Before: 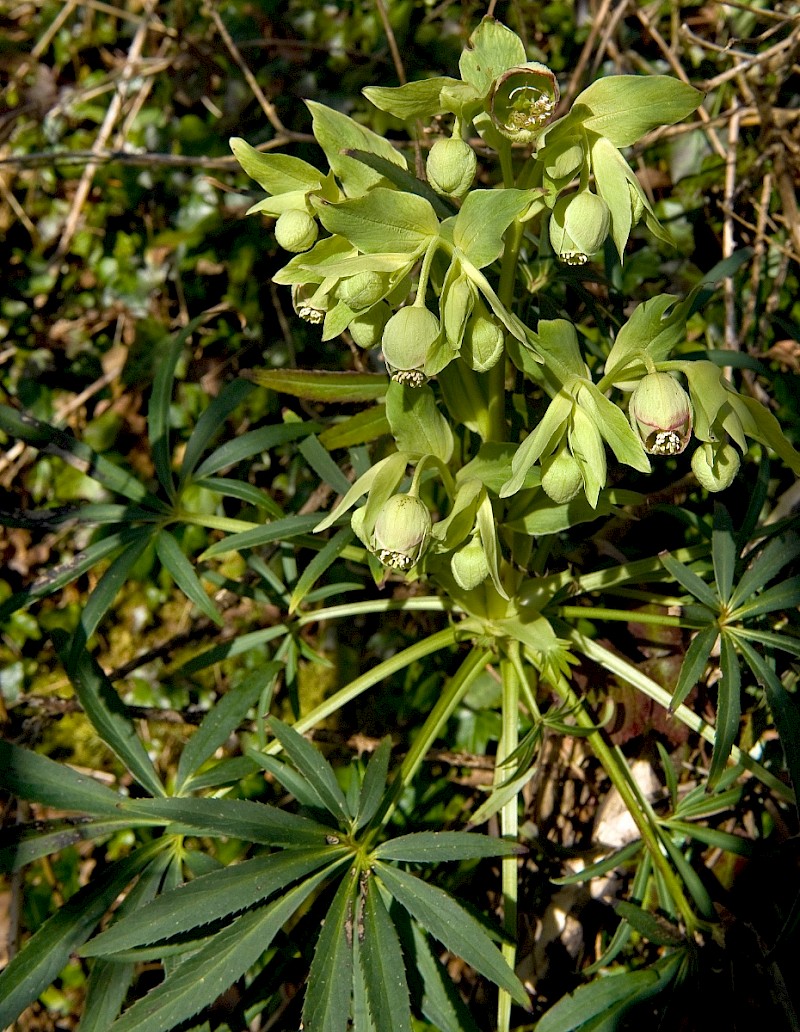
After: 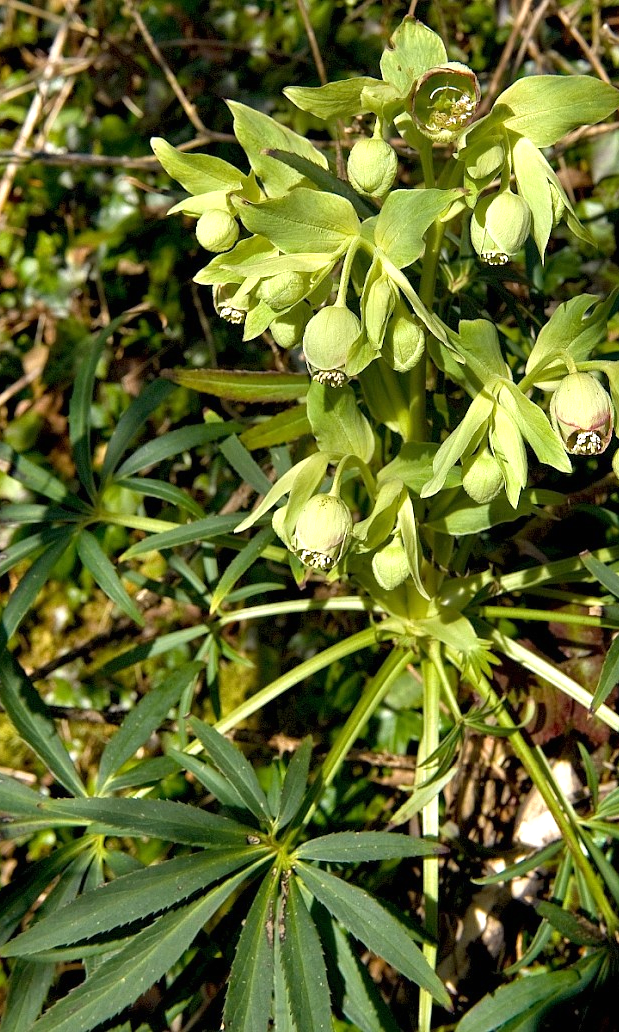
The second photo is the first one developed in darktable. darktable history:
exposure: black level correction 0, exposure 0.5 EV, compensate exposure bias true, compensate highlight preservation false
crop: left 9.88%, right 12.664%
